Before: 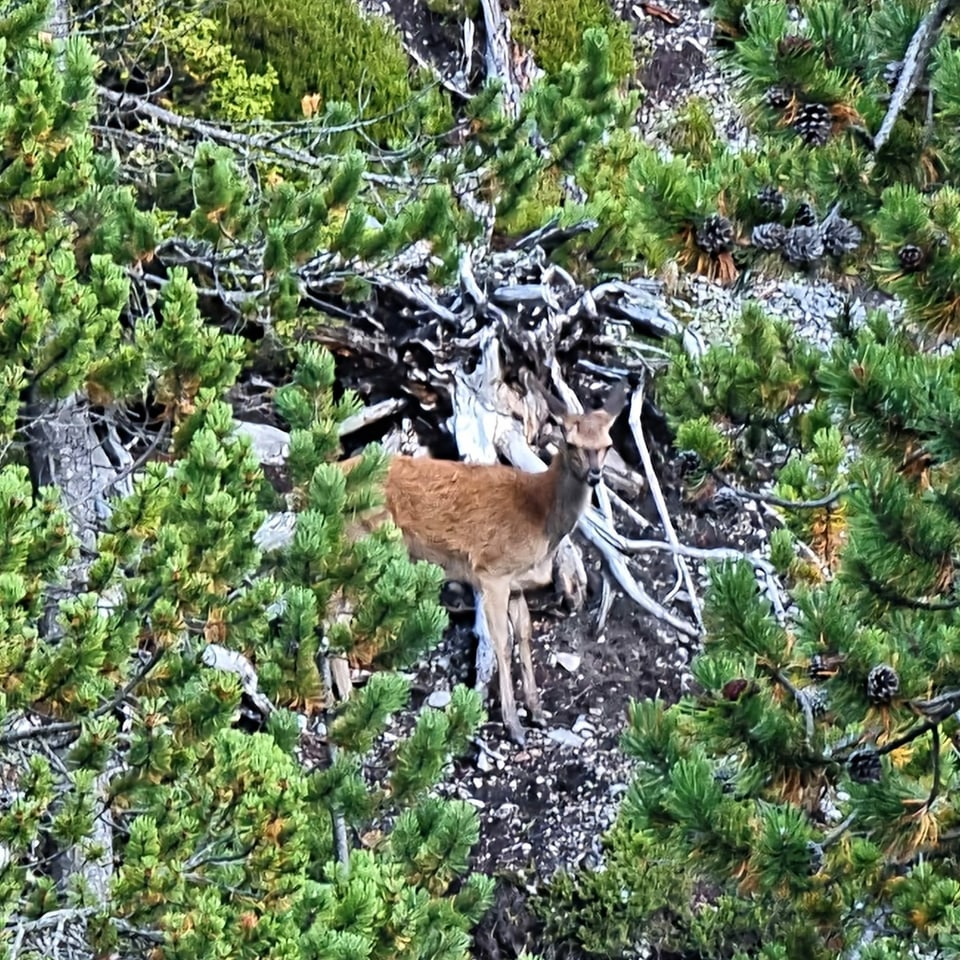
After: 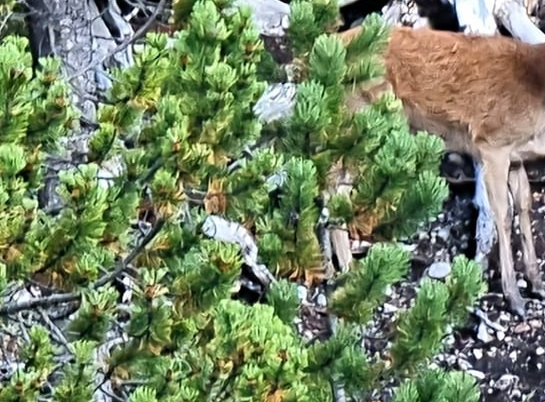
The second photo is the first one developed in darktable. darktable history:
crop: top 44.748%, right 43.141%, bottom 13.281%
exposure: compensate exposure bias true, compensate highlight preservation false
